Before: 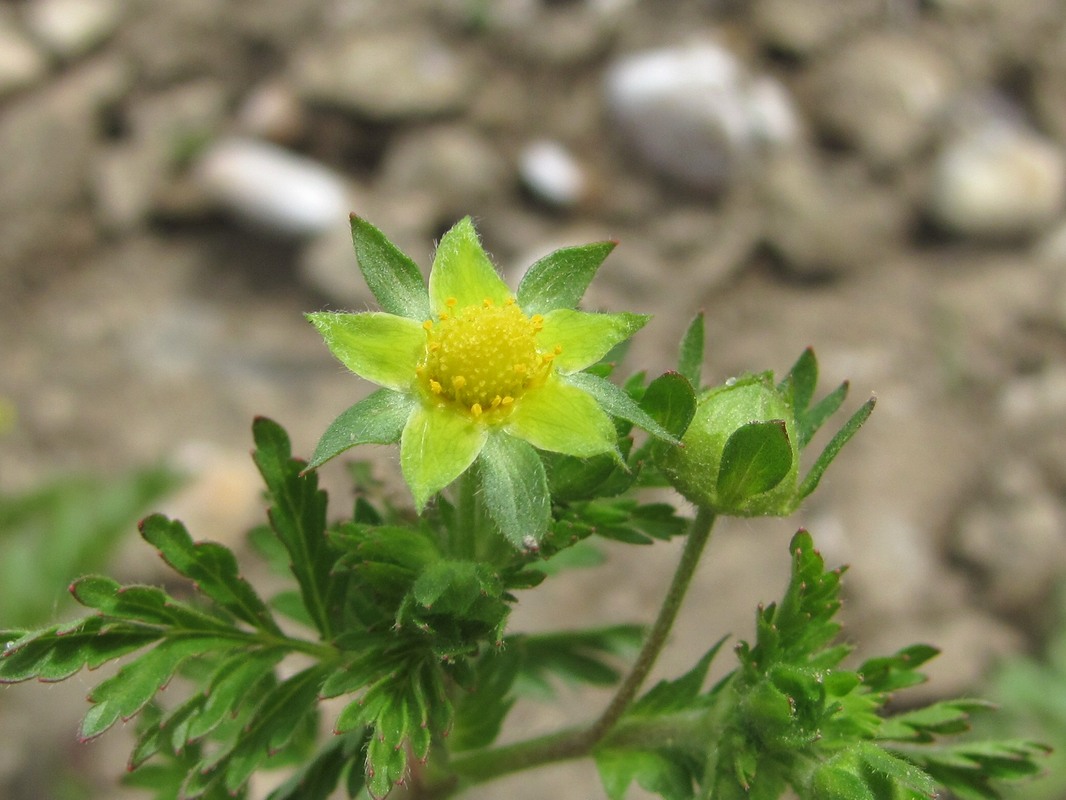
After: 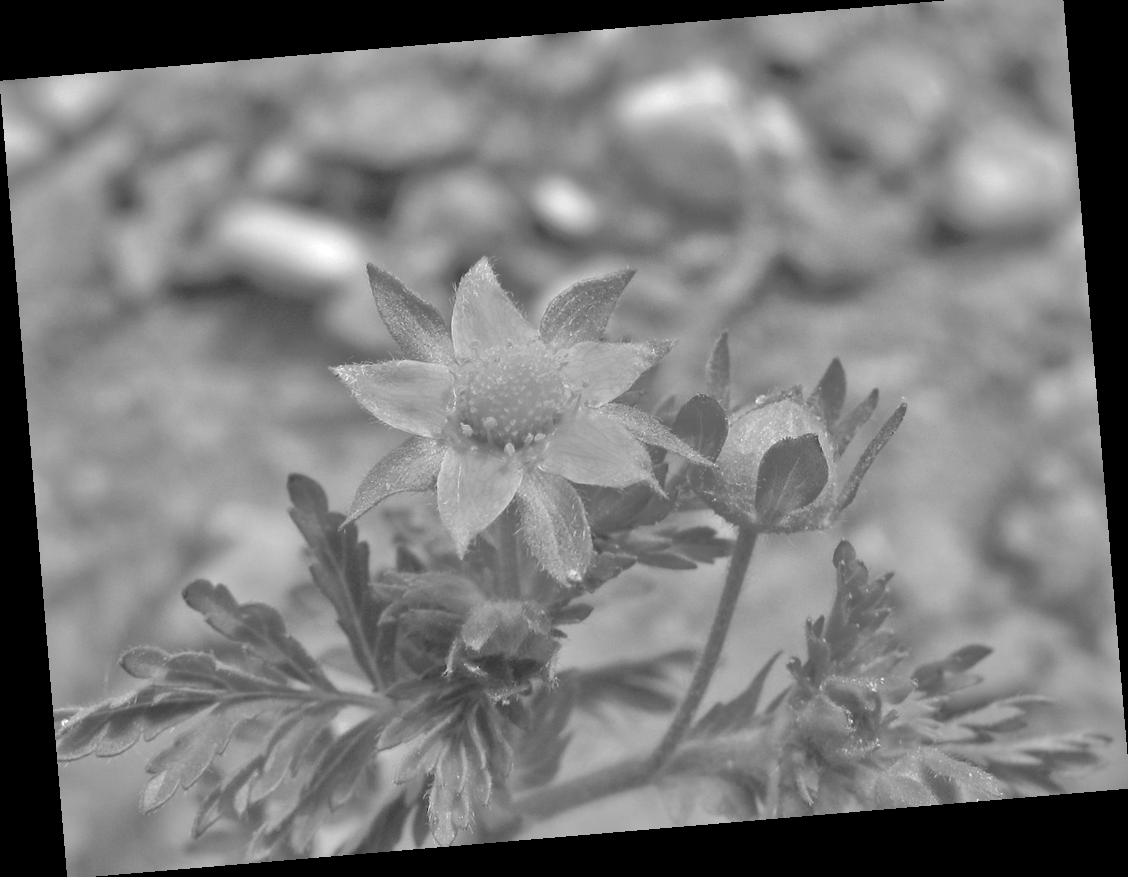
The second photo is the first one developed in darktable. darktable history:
tone equalizer: -7 EV 0.15 EV, -6 EV 0.6 EV, -5 EV 1.15 EV, -4 EV 1.33 EV, -3 EV 1.15 EV, -2 EV 0.6 EV, -1 EV 0.15 EV, mask exposure compensation -0.5 EV
exposure: compensate highlight preservation false
monochrome: size 1
rotate and perspective: rotation -4.86°, automatic cropping off
shadows and highlights: shadows 60, highlights -60
crop: top 1.049%, right 0.001%
